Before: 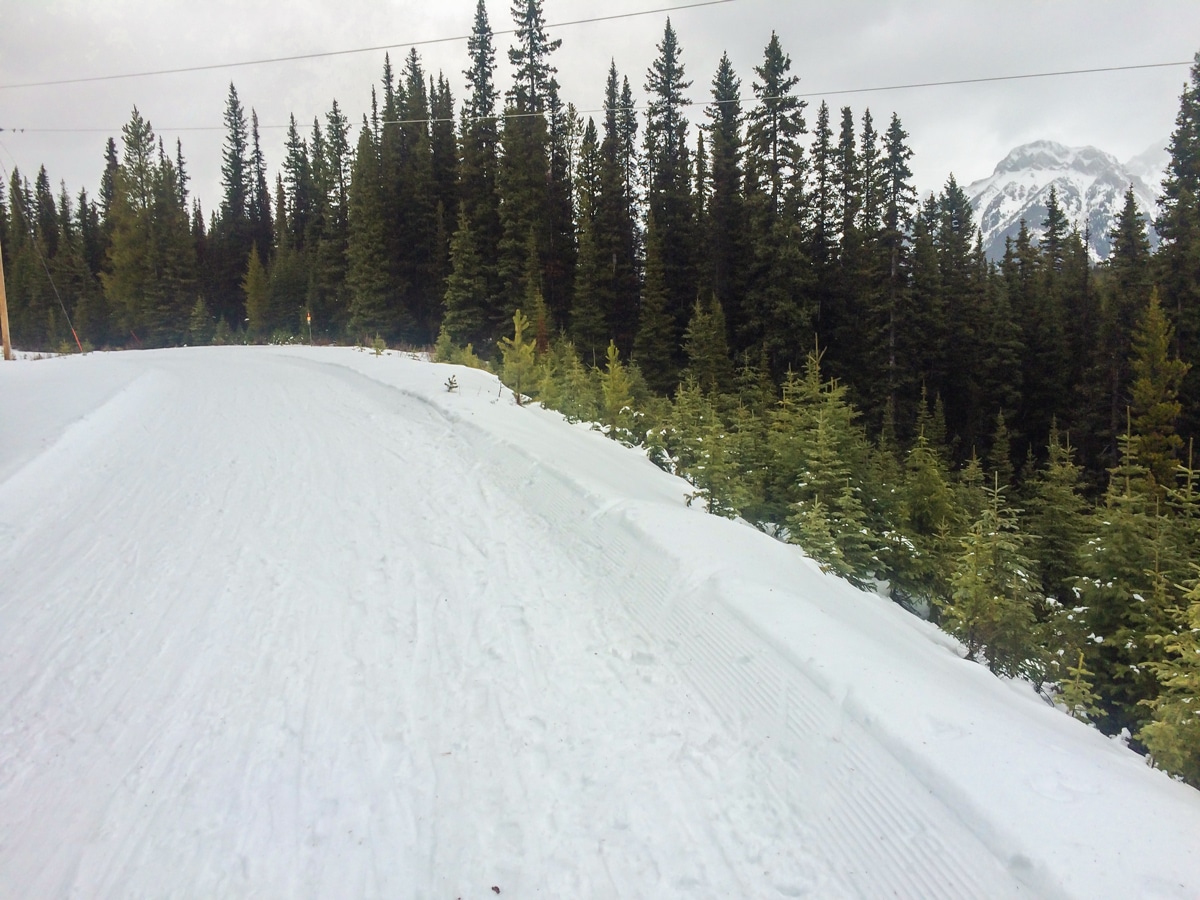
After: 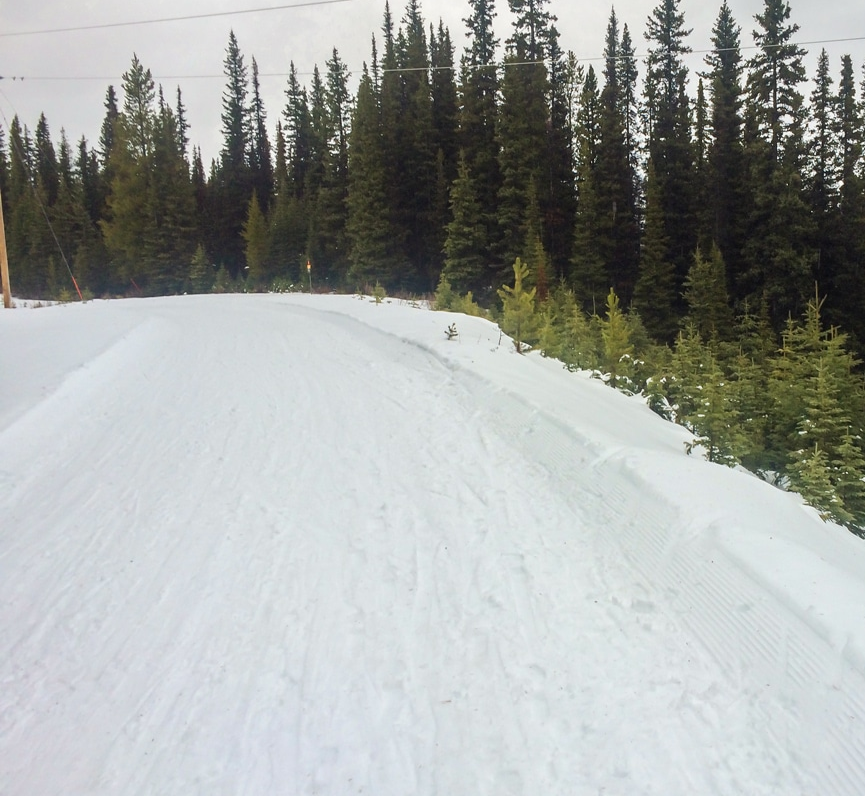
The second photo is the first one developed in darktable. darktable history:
crop: top 5.782%, right 27.873%, bottom 5.744%
